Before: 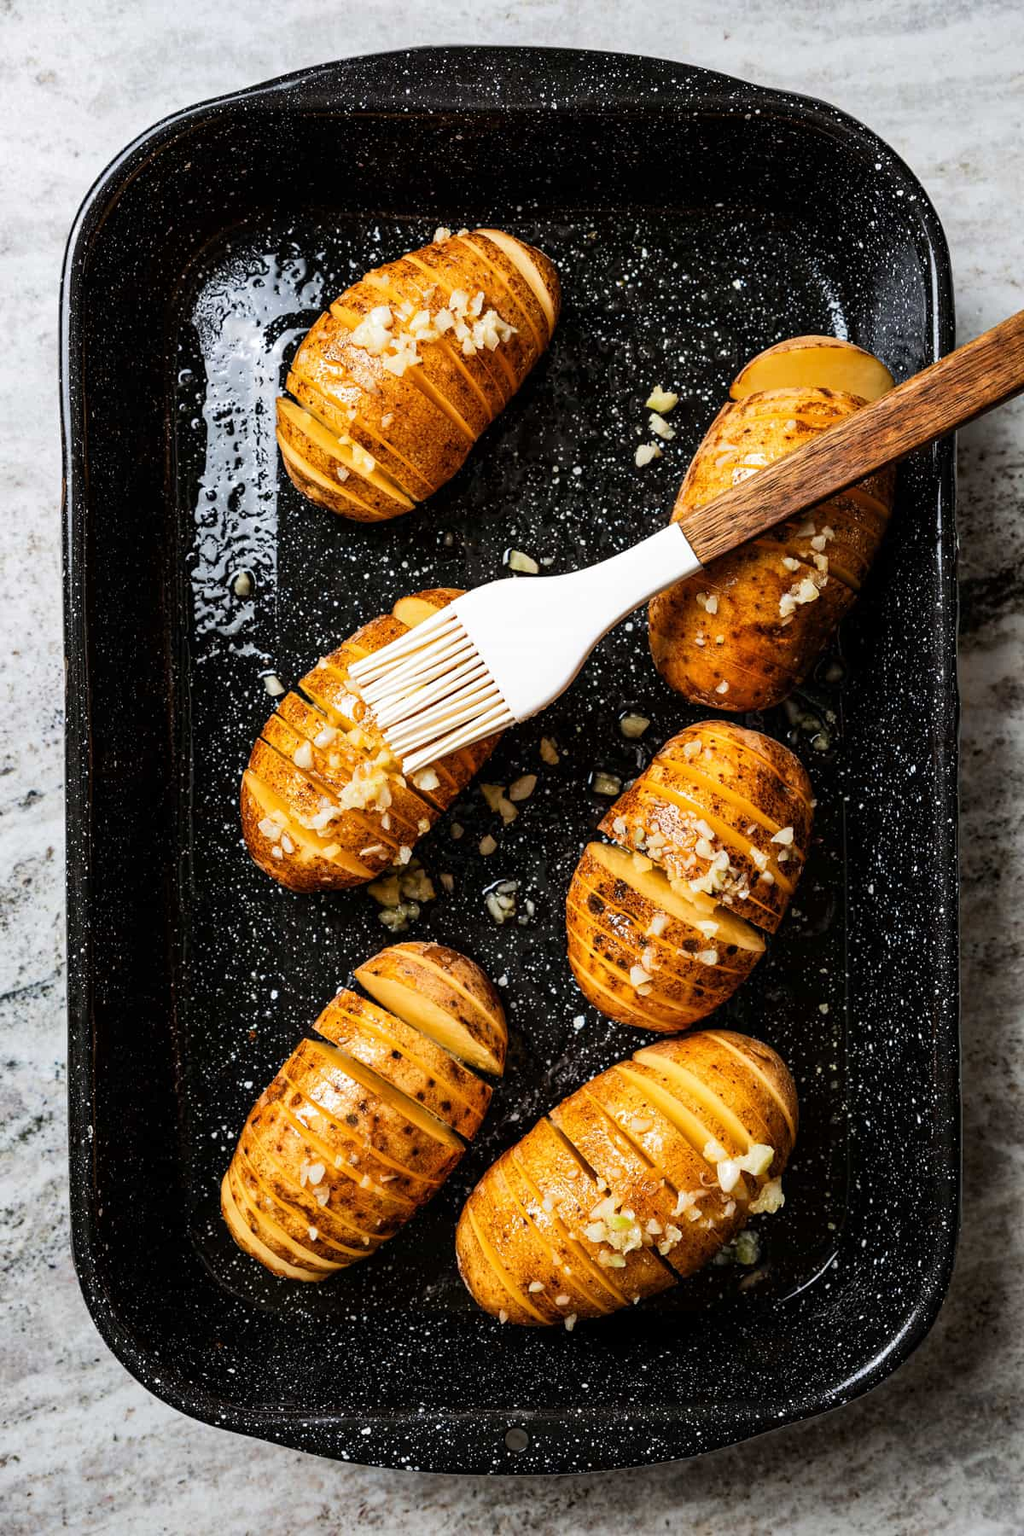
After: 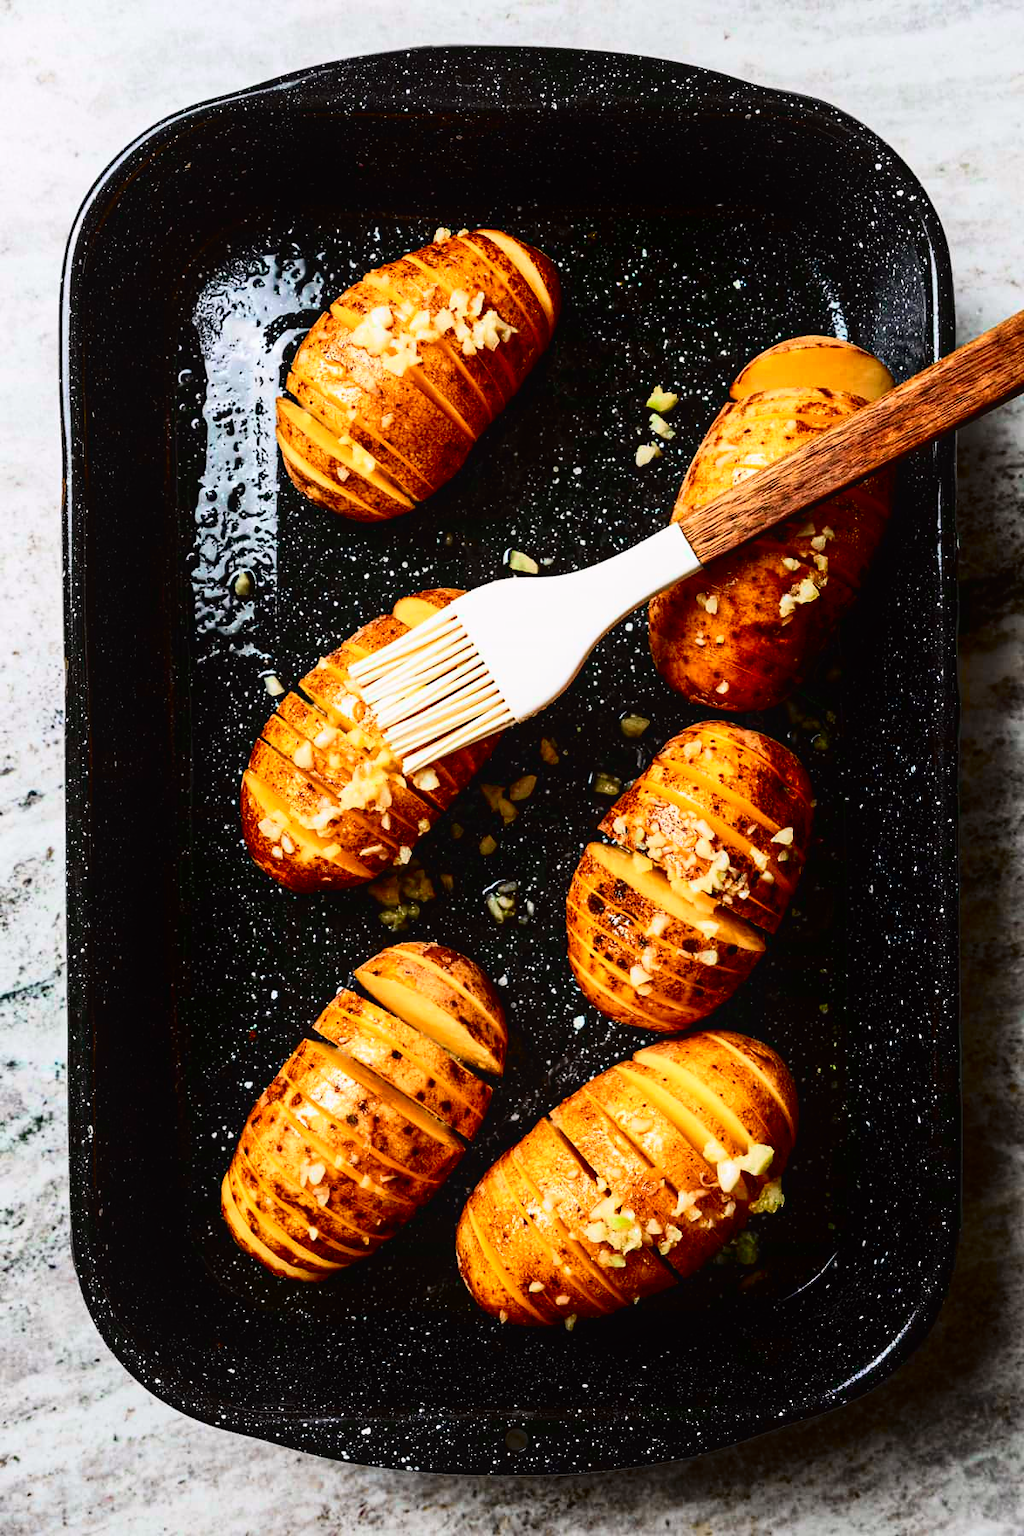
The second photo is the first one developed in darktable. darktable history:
tone curve: curves: ch0 [(0, 0.023) (0.137, 0.069) (0.249, 0.163) (0.487, 0.491) (0.778, 0.858) (0.896, 0.94) (1, 0.988)]; ch1 [(0, 0) (0.396, 0.369) (0.483, 0.459) (0.498, 0.5) (0.515, 0.517) (0.562, 0.6) (0.611, 0.667) (0.692, 0.744) (0.798, 0.863) (1, 1)]; ch2 [(0, 0) (0.426, 0.398) (0.483, 0.481) (0.503, 0.503) (0.526, 0.527) (0.549, 0.59) (0.62, 0.666) (0.705, 0.755) (0.985, 0.966)], color space Lab, independent channels
shadows and highlights: shadows -70, highlights 35, soften with gaussian
